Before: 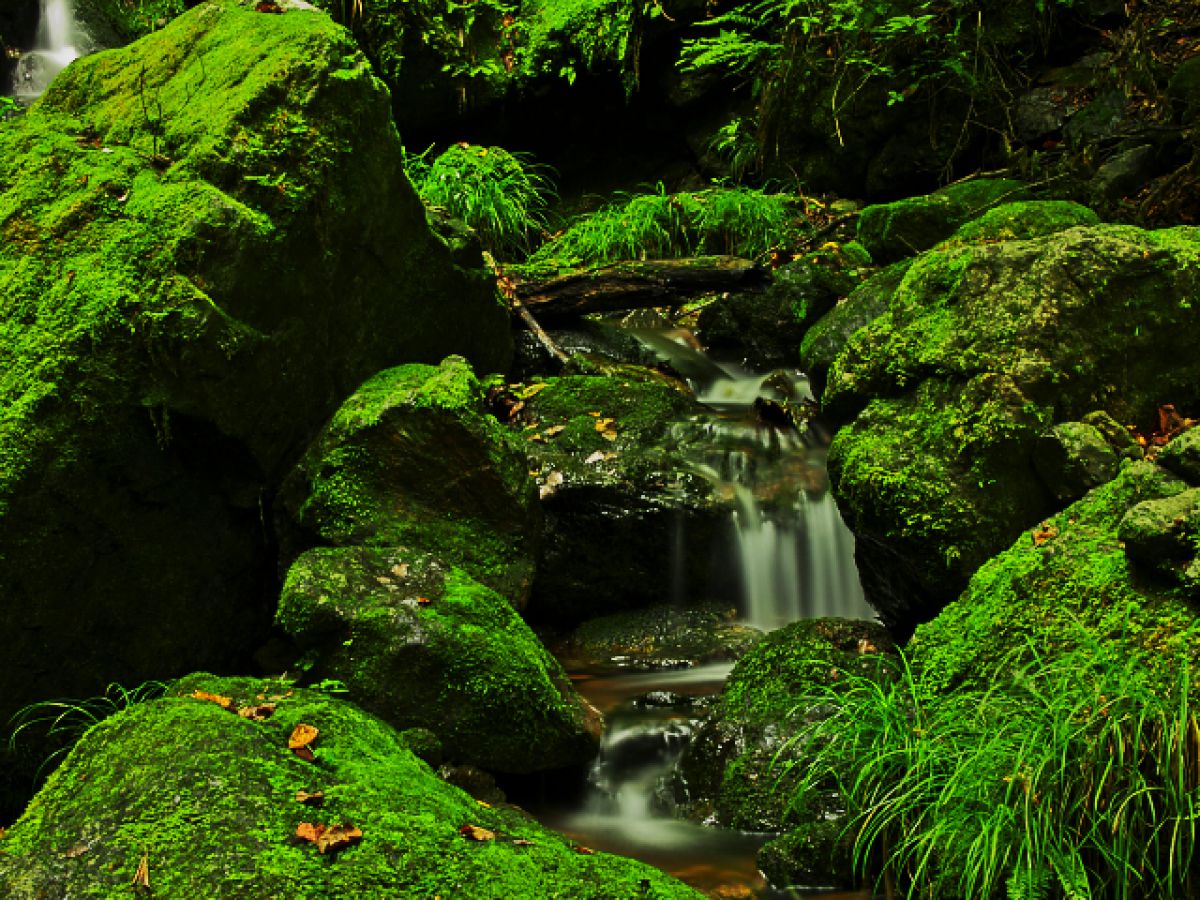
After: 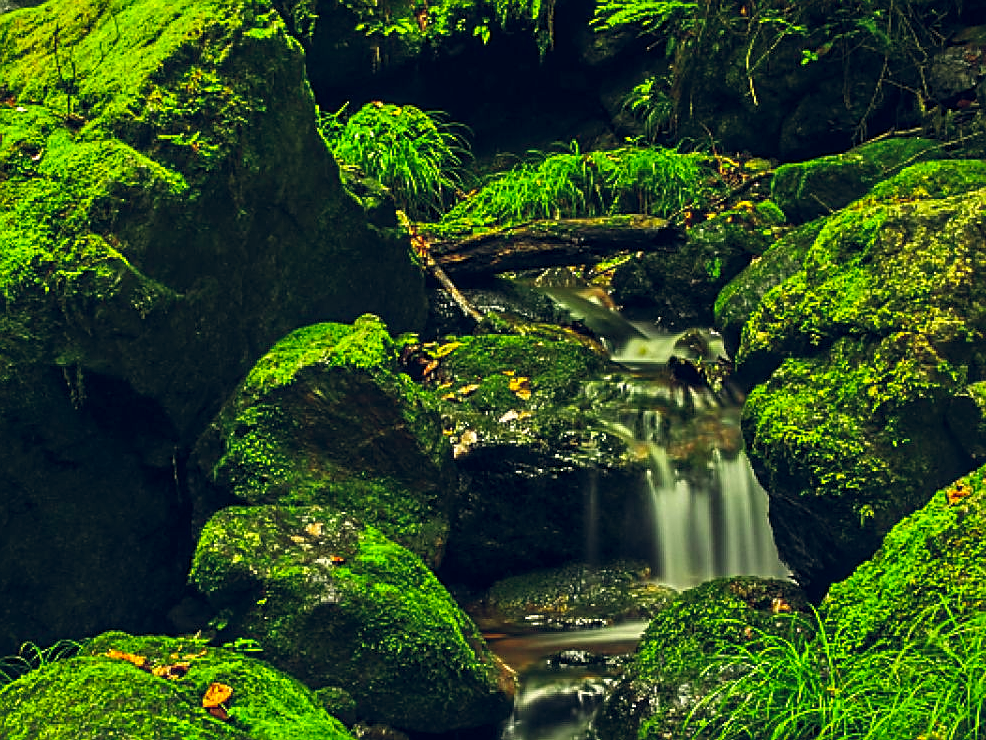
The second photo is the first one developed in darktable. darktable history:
crop and rotate: left 7.196%, top 4.574%, right 10.605%, bottom 13.178%
exposure: black level correction -0.002, exposure 0.54 EV, compensate highlight preservation false
white balance: red 1.009, blue 0.985
sharpen: on, module defaults
local contrast: on, module defaults
color correction: saturation 0.99
color balance rgb: shadows lift › hue 87.51°, highlights gain › chroma 1.35%, highlights gain › hue 55.1°, global offset › chroma 0.13%, global offset › hue 253.66°, perceptual saturation grading › global saturation 16.38%
